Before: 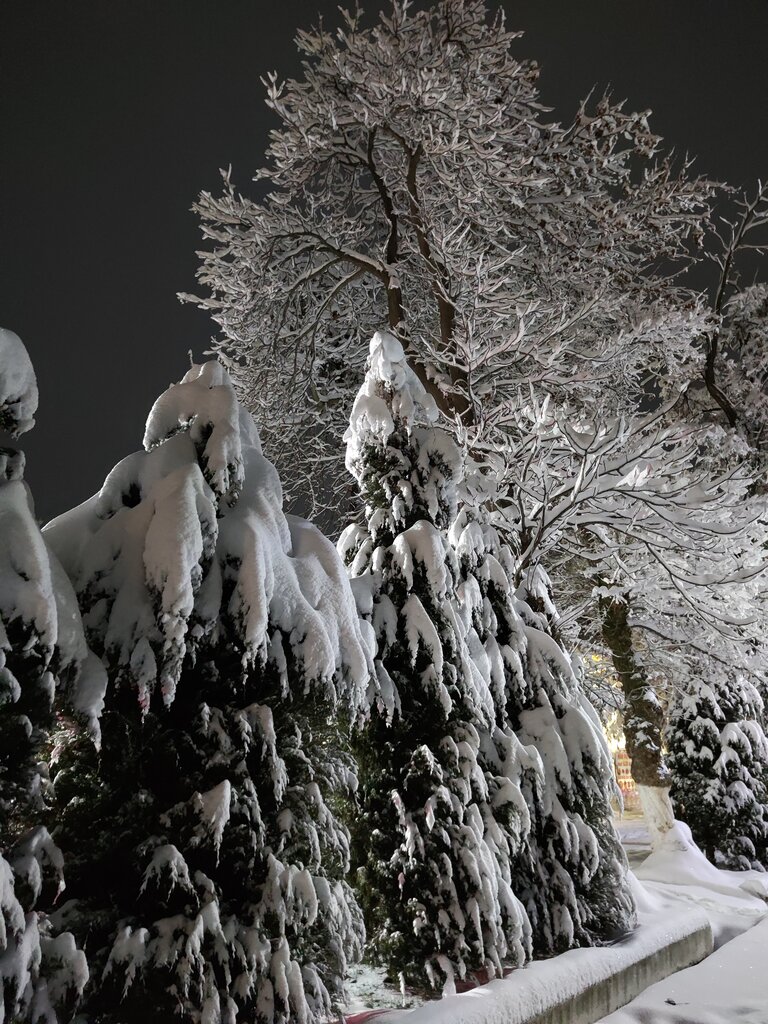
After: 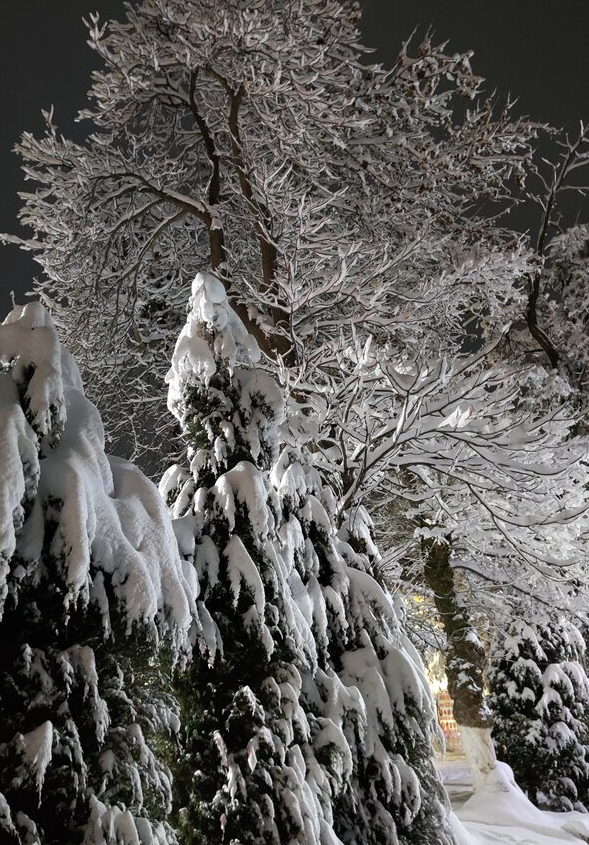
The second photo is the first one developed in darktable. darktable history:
crop: left 23.306%, top 5.832%, bottom 11.581%
